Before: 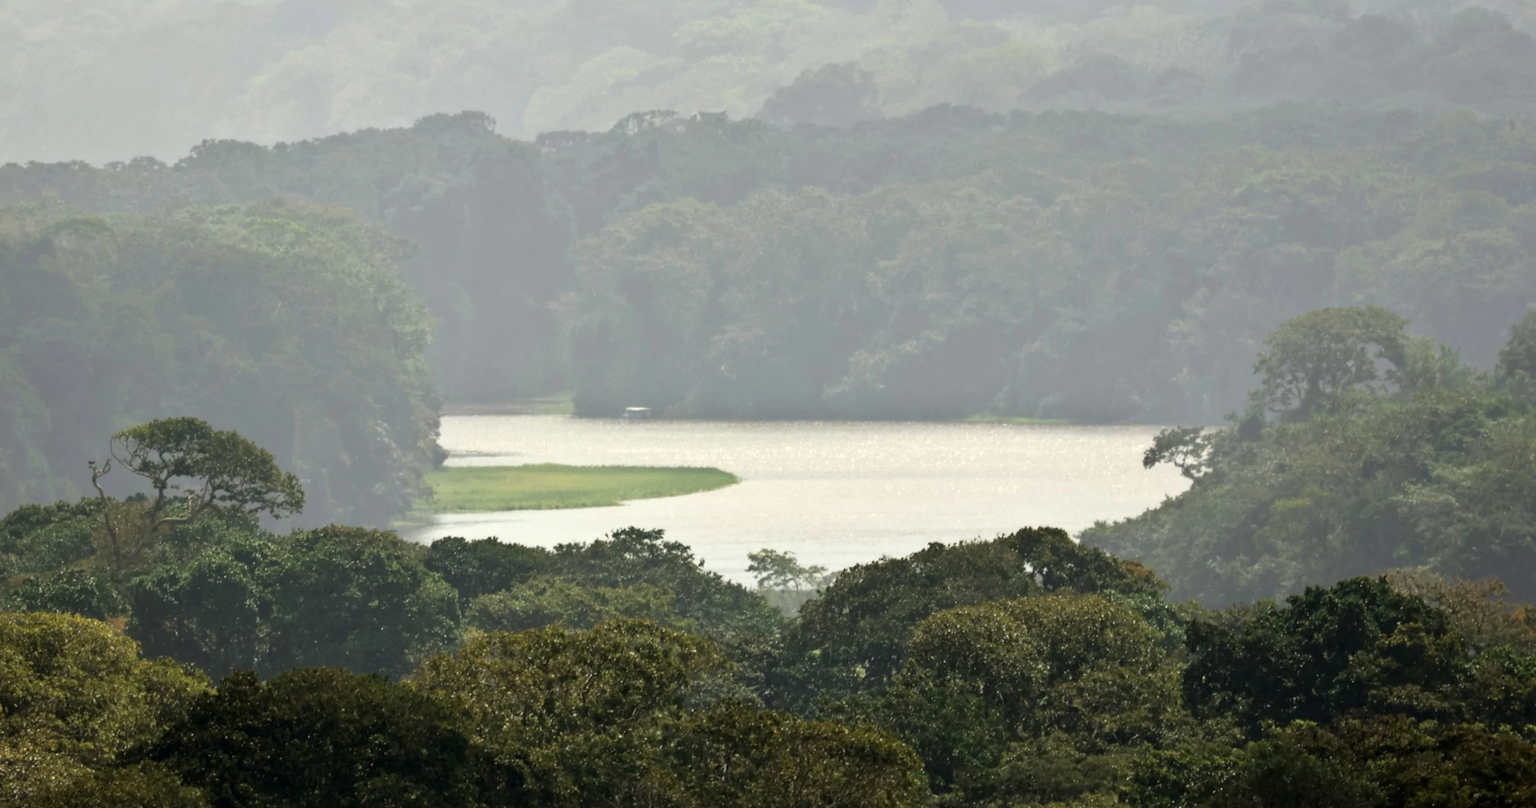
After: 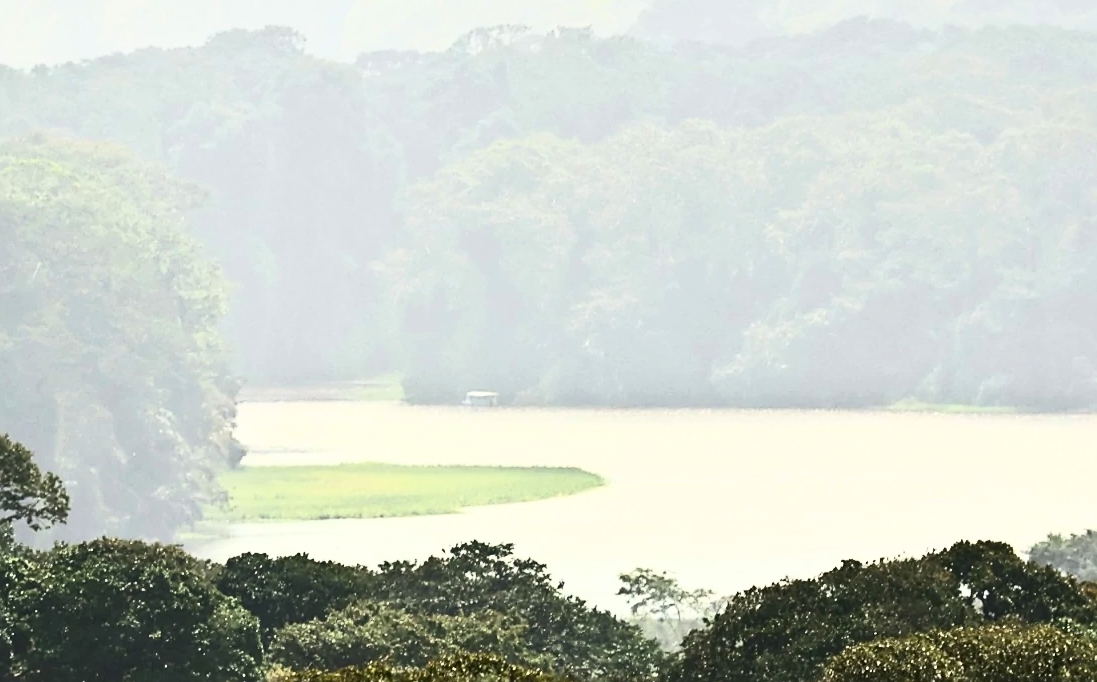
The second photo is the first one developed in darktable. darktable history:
contrast brightness saturation: contrast 0.62, brightness 0.34, saturation 0.14
crop: left 16.202%, top 11.208%, right 26.045%, bottom 20.557%
sharpen: amount 0.55
